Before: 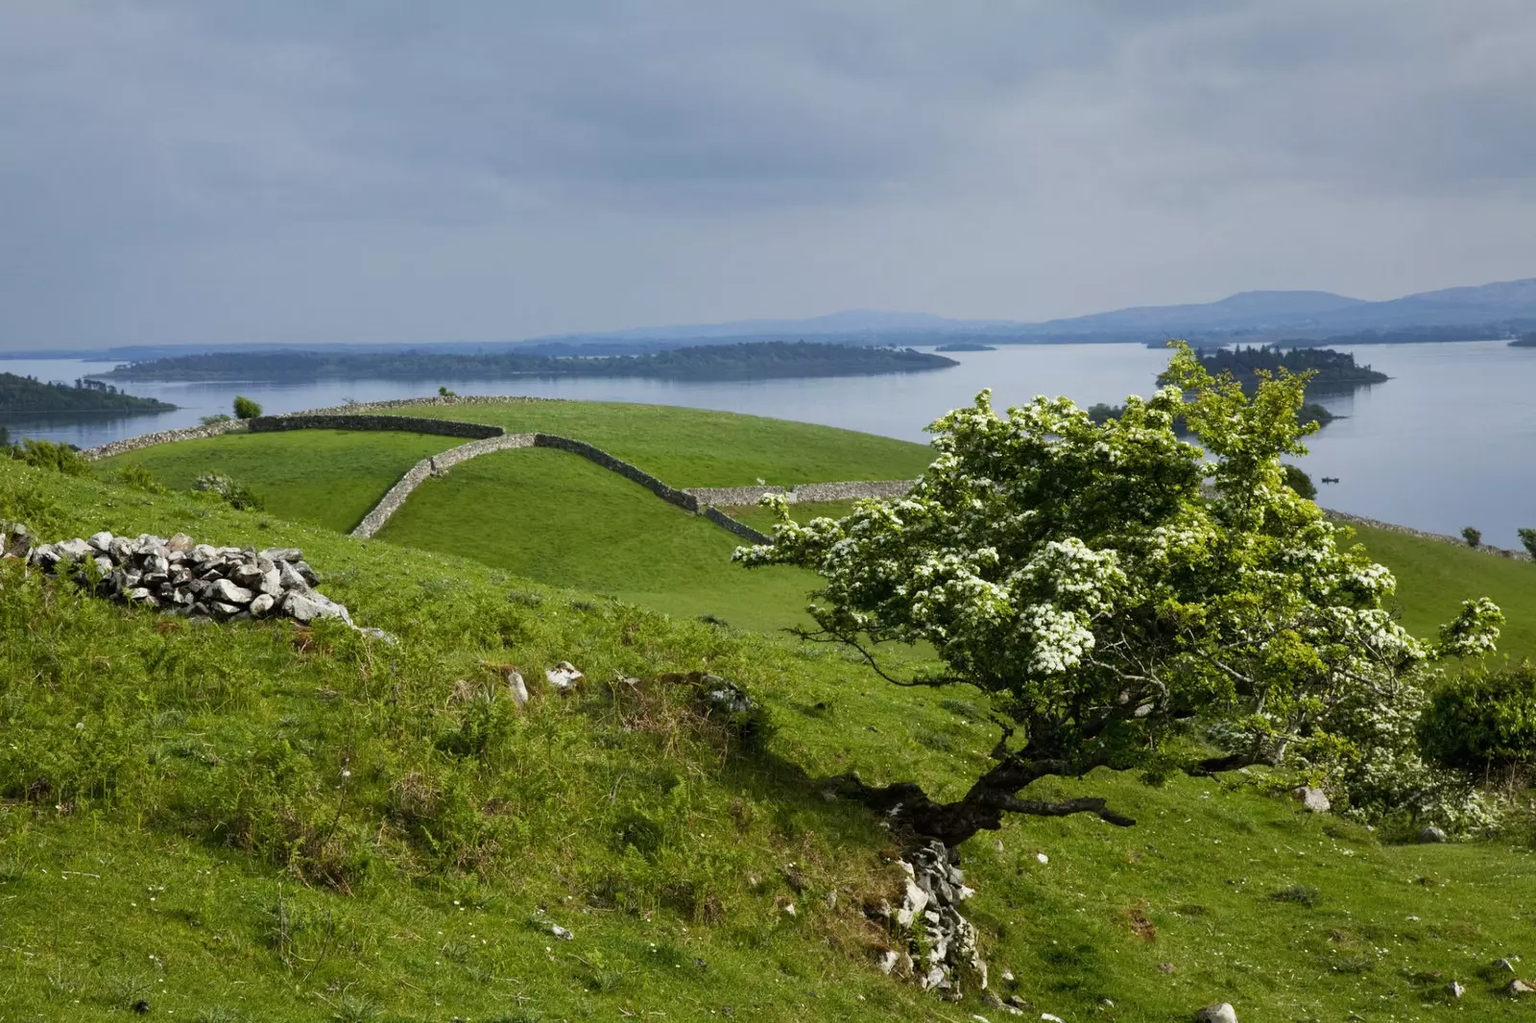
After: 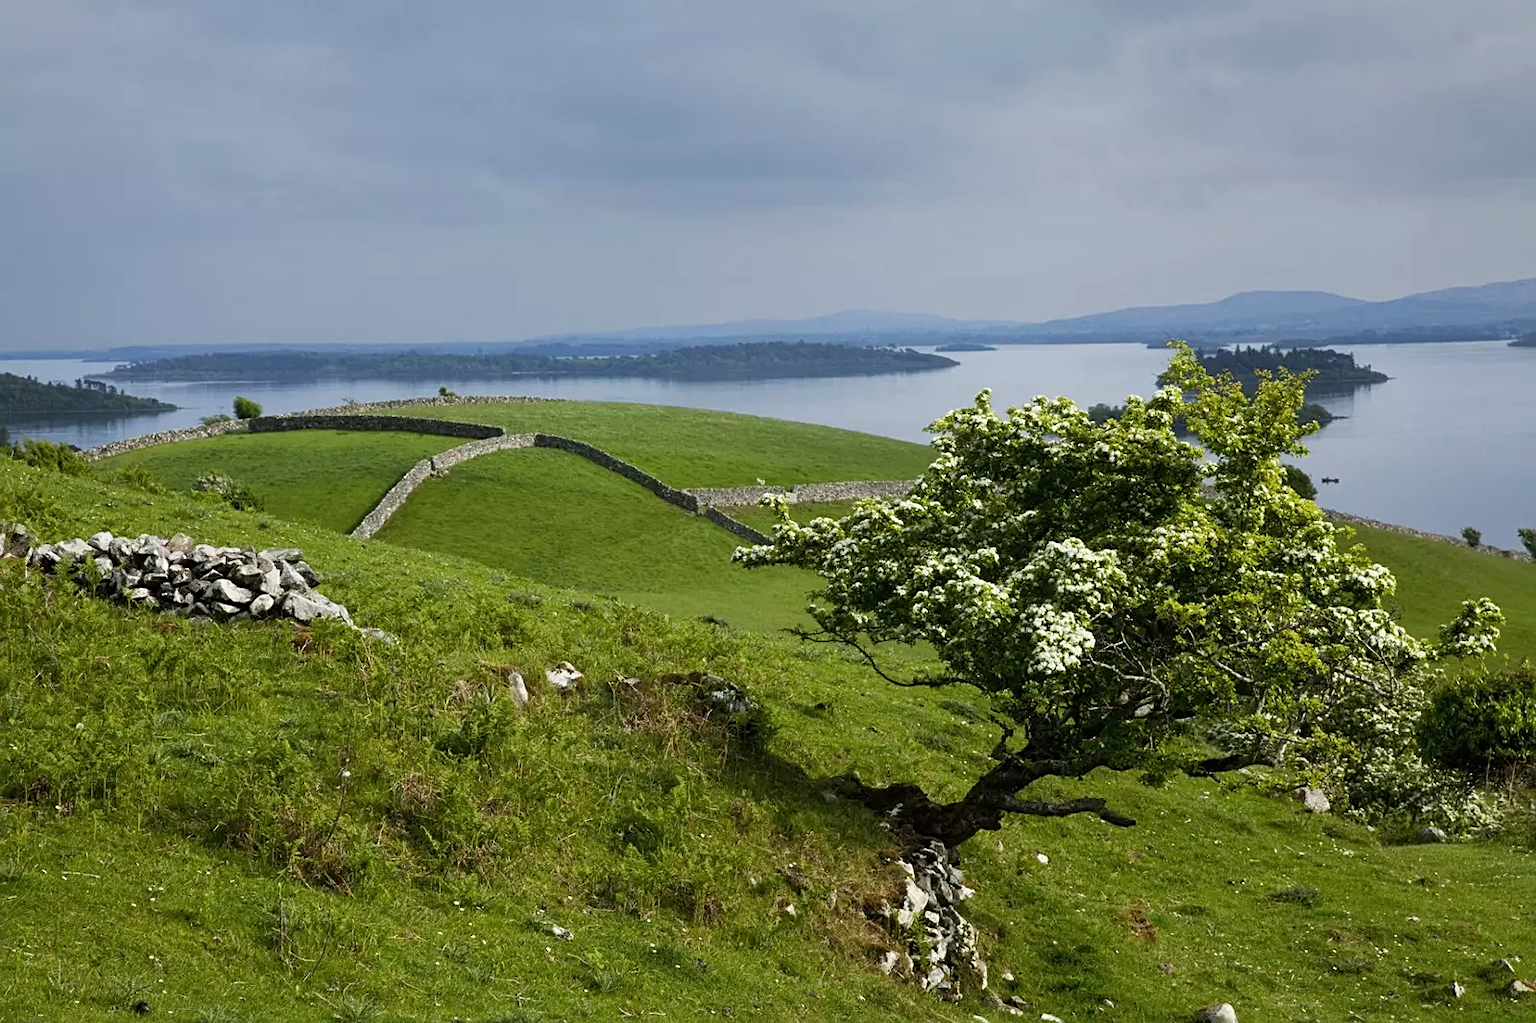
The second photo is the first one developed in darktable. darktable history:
sharpen: radius 2.12, amount 0.379, threshold 0.067
